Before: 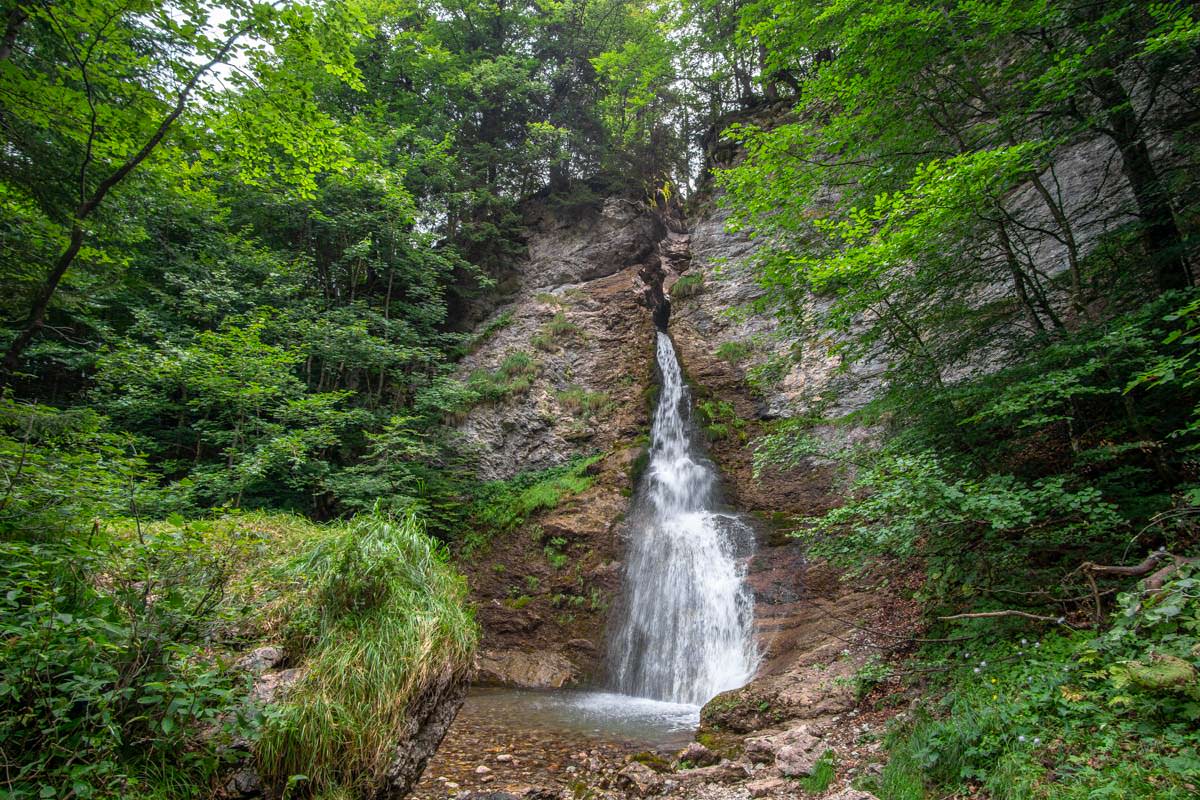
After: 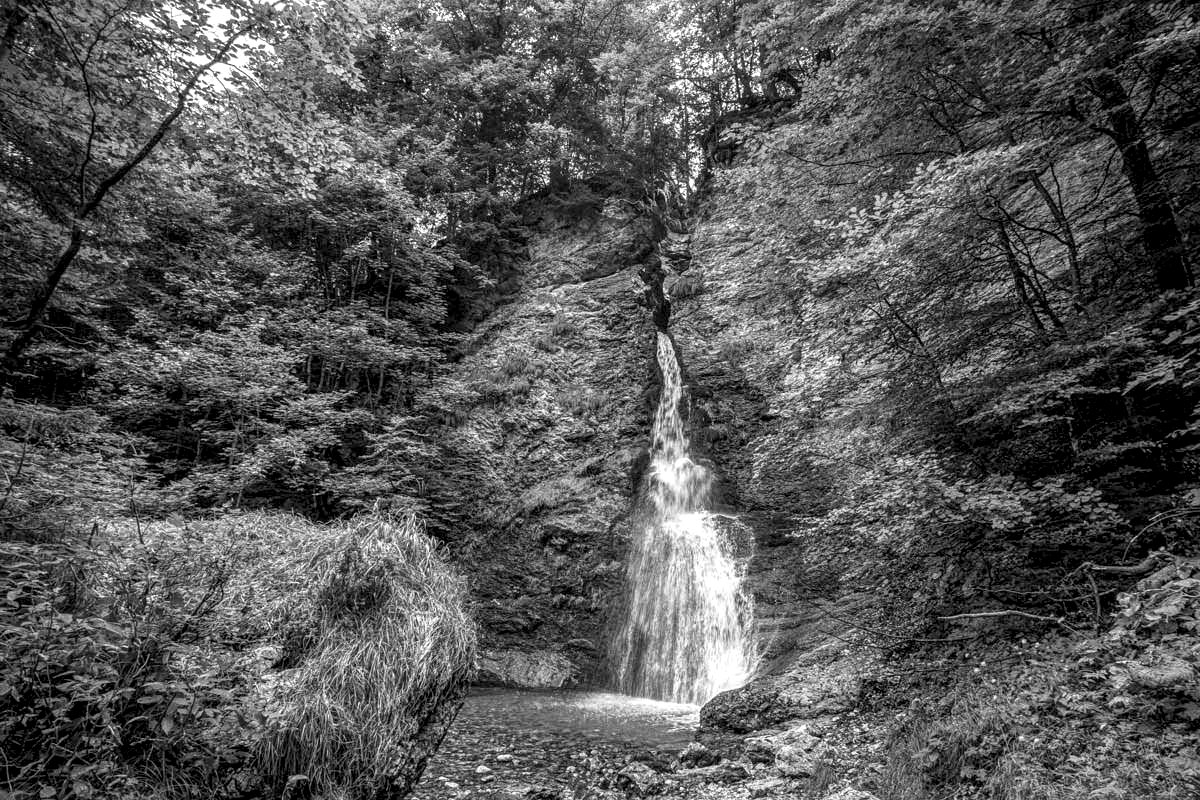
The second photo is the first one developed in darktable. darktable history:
local contrast: highlights 100%, shadows 100%, detail 200%, midtone range 0.2
monochrome: on, module defaults
sharpen: amount 0.2
